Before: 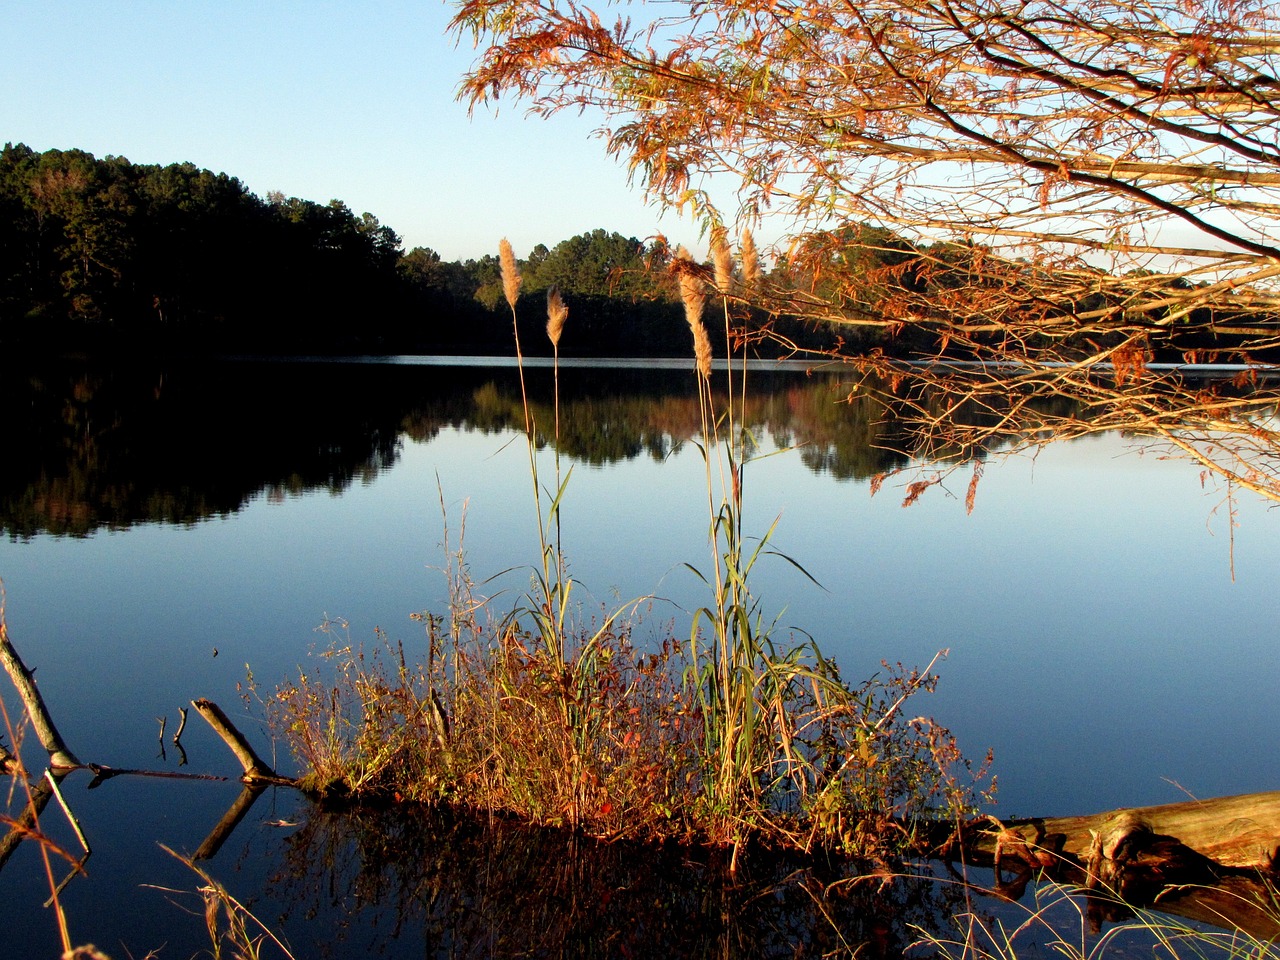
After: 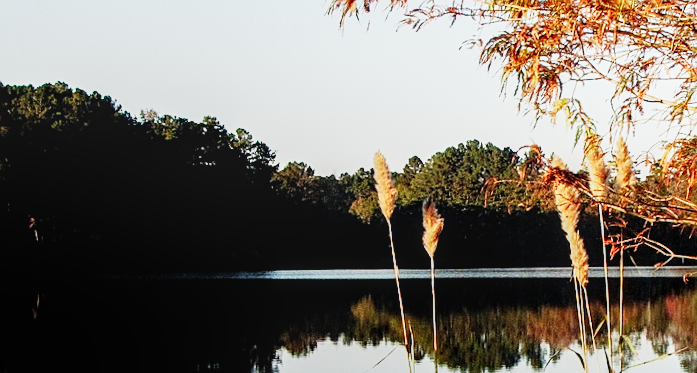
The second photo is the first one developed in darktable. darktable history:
sharpen: on, module defaults
color balance rgb: linear chroma grading › shadows -3%, linear chroma grading › highlights -4%
exposure: black level correction 0, exposure 0.7 EV, compensate exposure bias true, compensate highlight preservation false
crop: left 10.121%, top 10.631%, right 36.218%, bottom 51.526%
sigmoid: contrast 1.7, skew 0.1, preserve hue 0%, red attenuation 0.1, red rotation 0.035, green attenuation 0.1, green rotation -0.017, blue attenuation 0.15, blue rotation -0.052, base primaries Rec2020
rotate and perspective: rotation -1.24°, automatic cropping off
local contrast: on, module defaults
shadows and highlights: shadows 37.27, highlights -28.18, soften with gaussian
